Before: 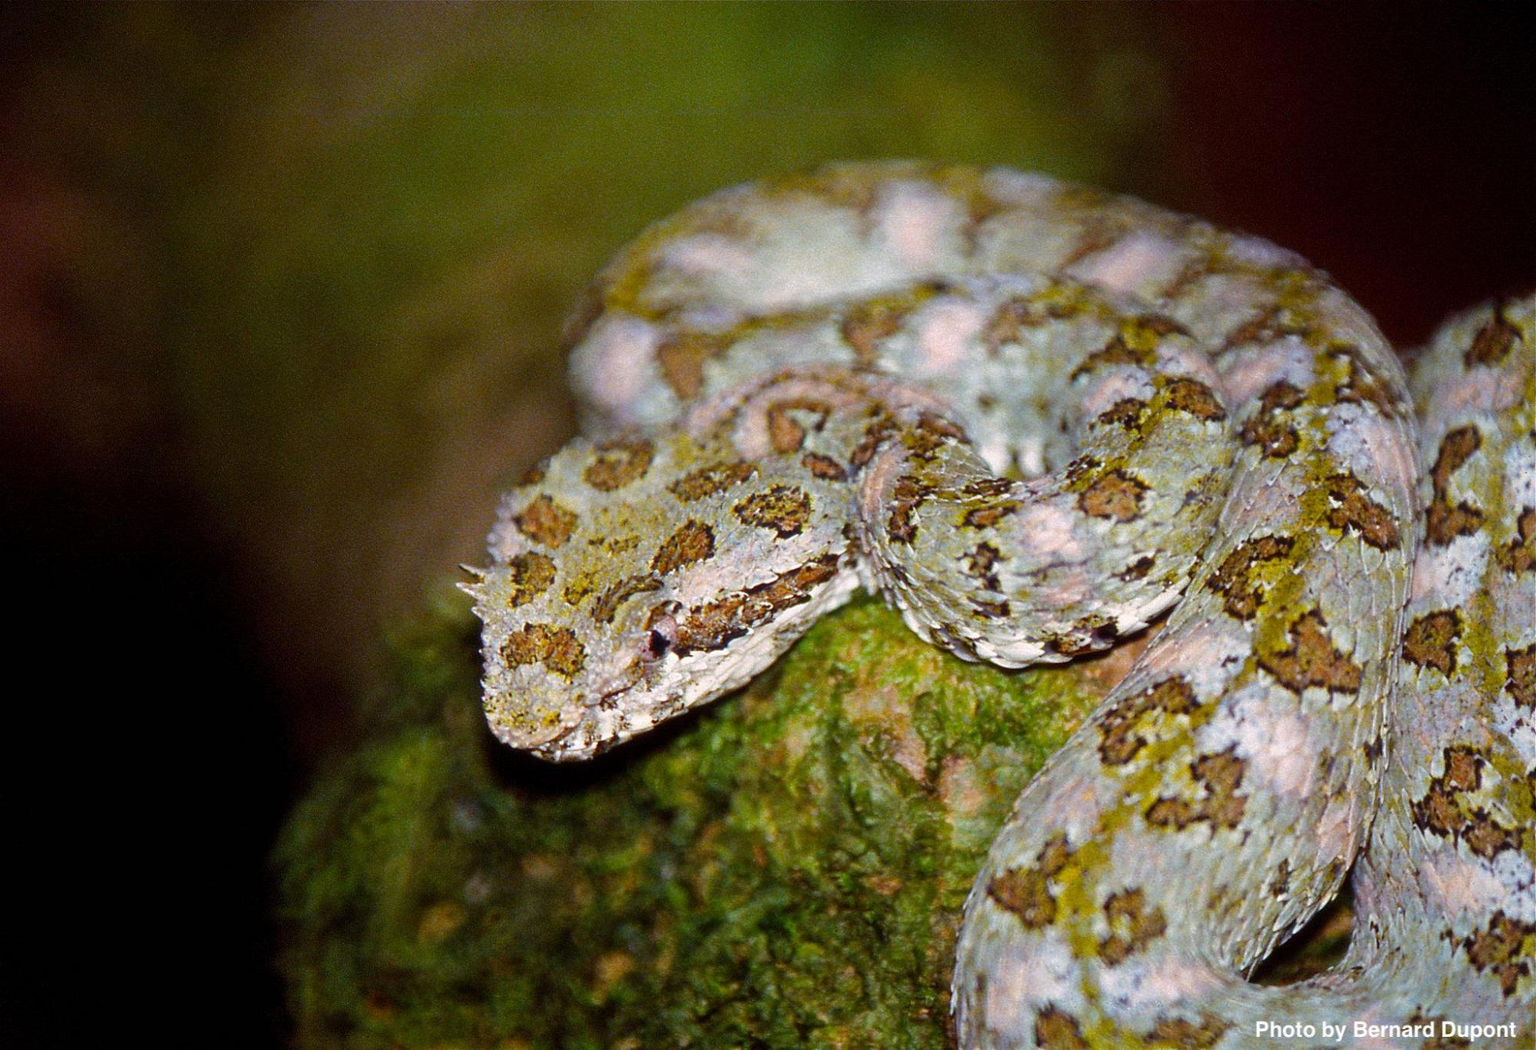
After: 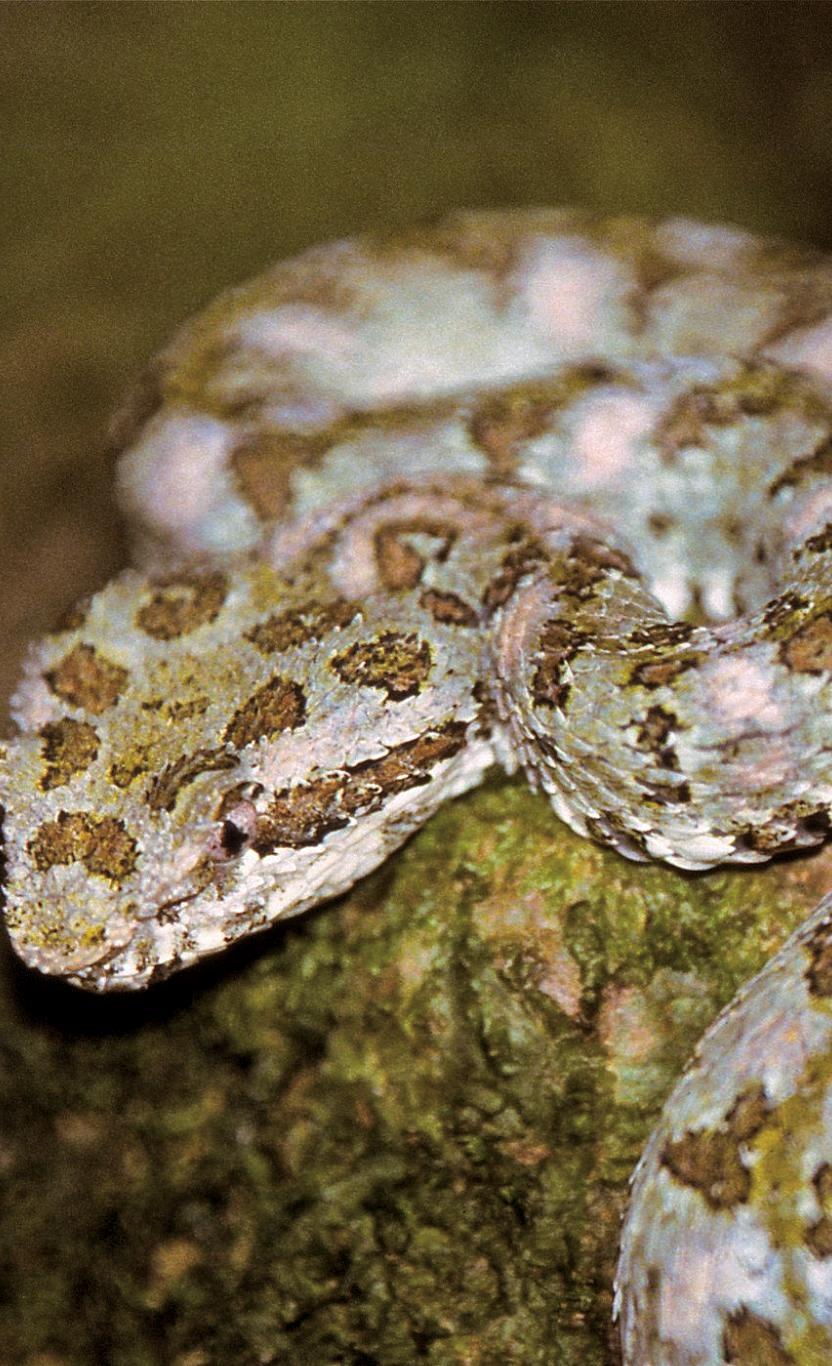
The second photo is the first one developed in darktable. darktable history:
split-toning: shadows › hue 32.4°, shadows › saturation 0.51, highlights › hue 180°, highlights › saturation 0, balance -60.17, compress 55.19%
crop: left 31.229%, right 27.105%
local contrast: mode bilateral grid, contrast 20, coarseness 50, detail 120%, midtone range 0.2
